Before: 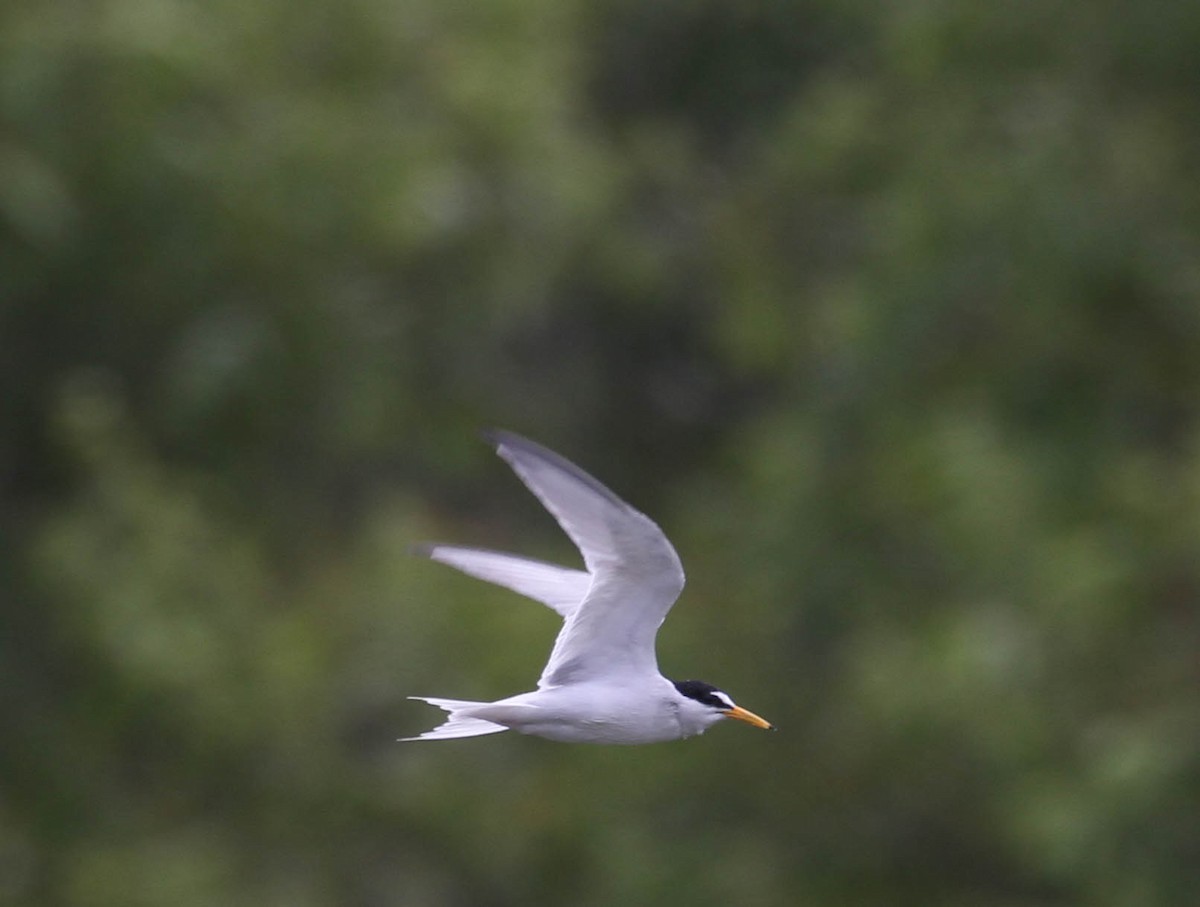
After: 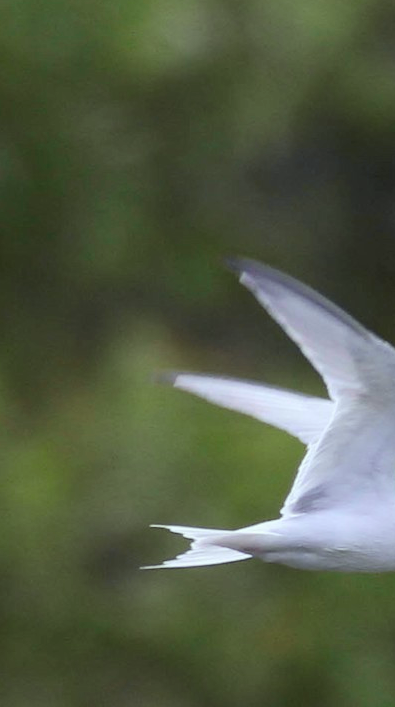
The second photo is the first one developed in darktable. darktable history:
crop and rotate: left 21.444%, top 18.996%, right 45.571%, bottom 2.999%
tone curve: curves: ch0 [(0, 0.013) (0.054, 0.018) (0.205, 0.191) (0.289, 0.292) (0.39, 0.424) (0.493, 0.551) (0.666, 0.743) (0.795, 0.841) (1, 0.998)]; ch1 [(0, 0) (0.385, 0.343) (0.439, 0.415) (0.494, 0.495) (0.501, 0.501) (0.51, 0.509) (0.54, 0.552) (0.586, 0.614) (0.66, 0.706) (0.783, 0.804) (1, 1)]; ch2 [(0, 0) (0.32, 0.281) (0.403, 0.399) (0.441, 0.428) (0.47, 0.469) (0.498, 0.496) (0.524, 0.538) (0.566, 0.579) (0.633, 0.665) (0.7, 0.711) (1, 1)], color space Lab, independent channels, preserve colors none
color correction: highlights a* -8.19, highlights b* 3.09
